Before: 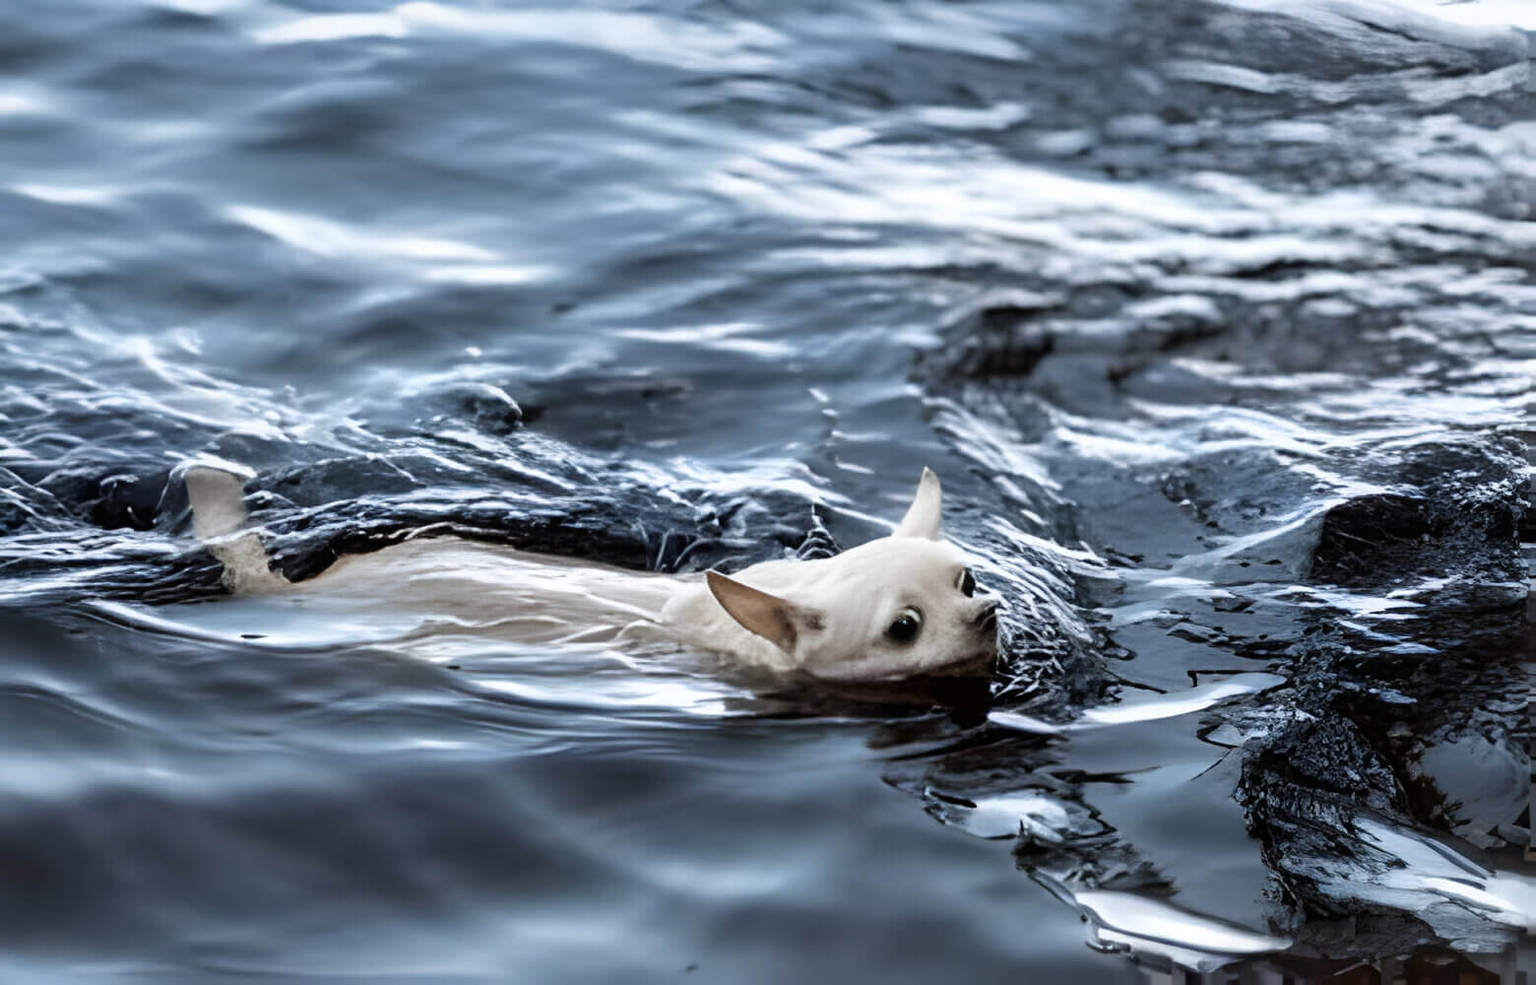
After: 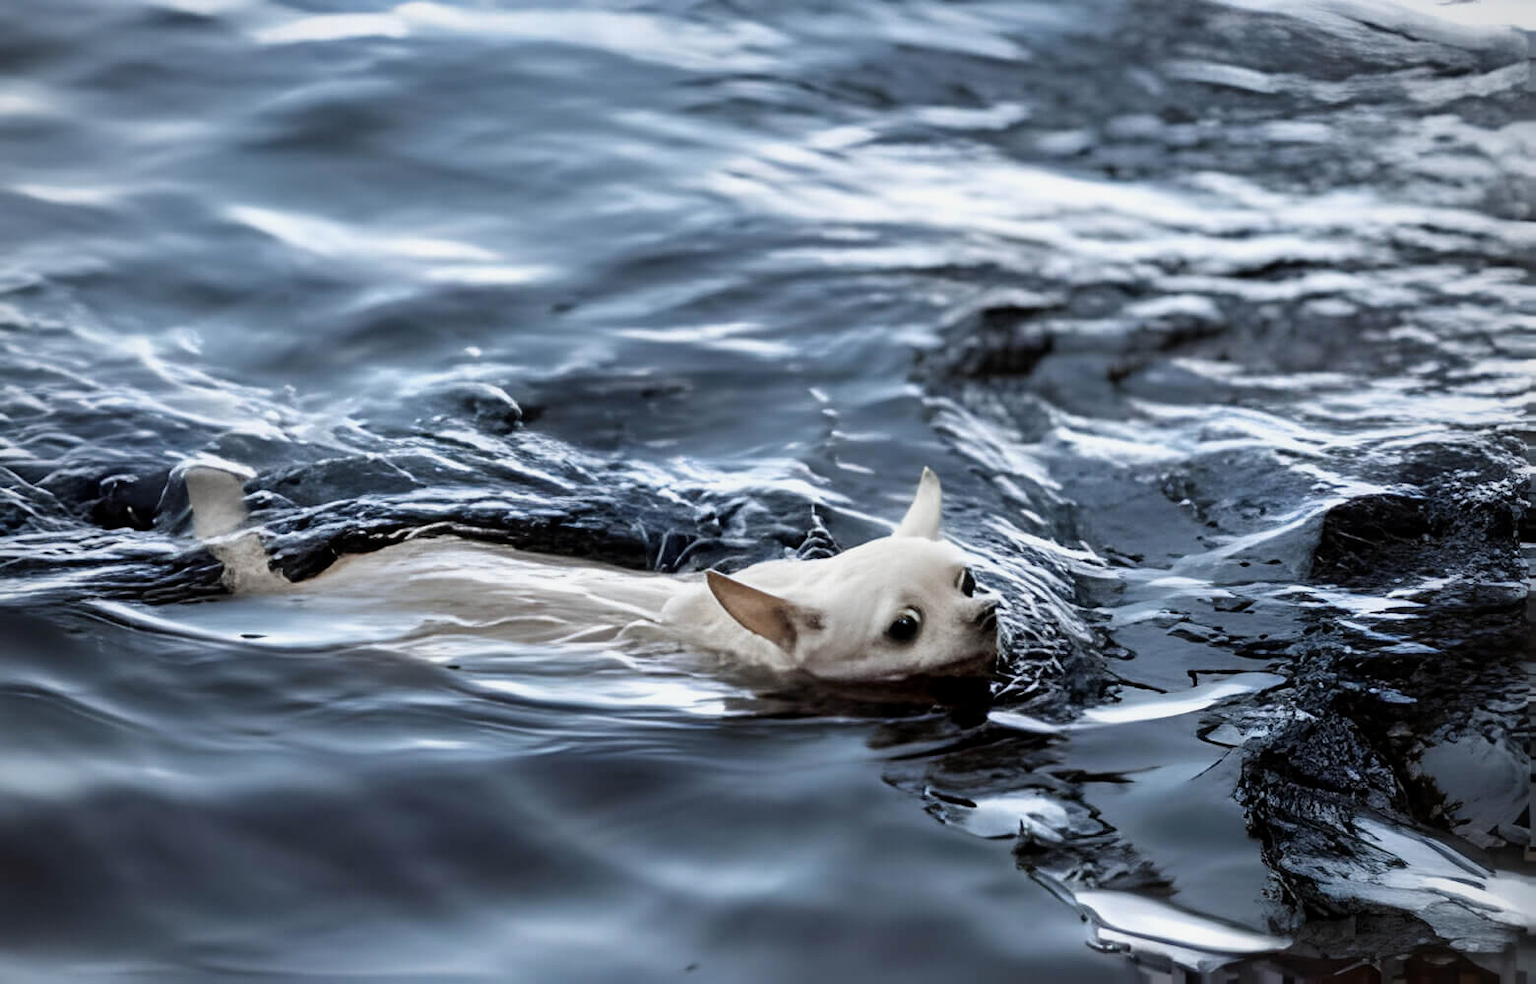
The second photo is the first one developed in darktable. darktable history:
vignetting: fall-off radius 81.94%
exposure: black level correction 0.001, exposure -0.125 EV, compensate exposure bias true, compensate highlight preservation false
